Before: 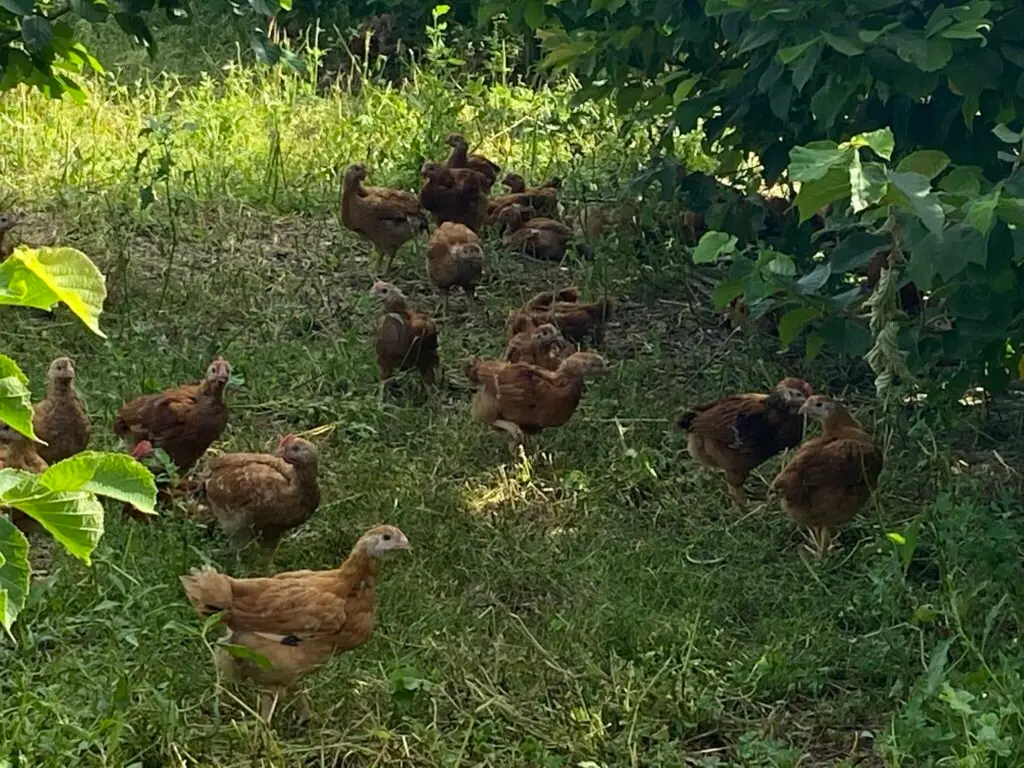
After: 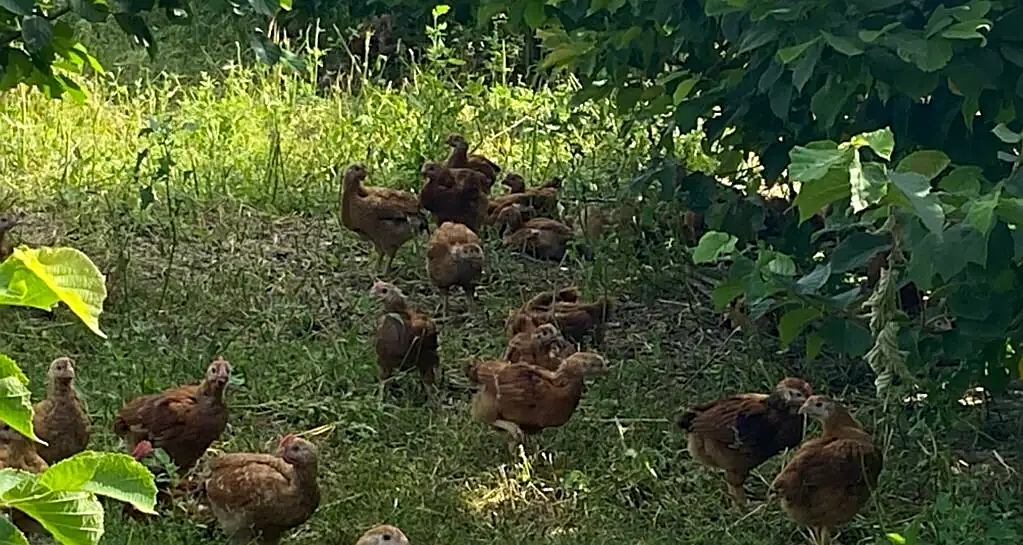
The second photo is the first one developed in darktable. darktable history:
sharpen: on, module defaults
color correction: highlights b* -0.043
crop: right 0%, bottom 28.916%
